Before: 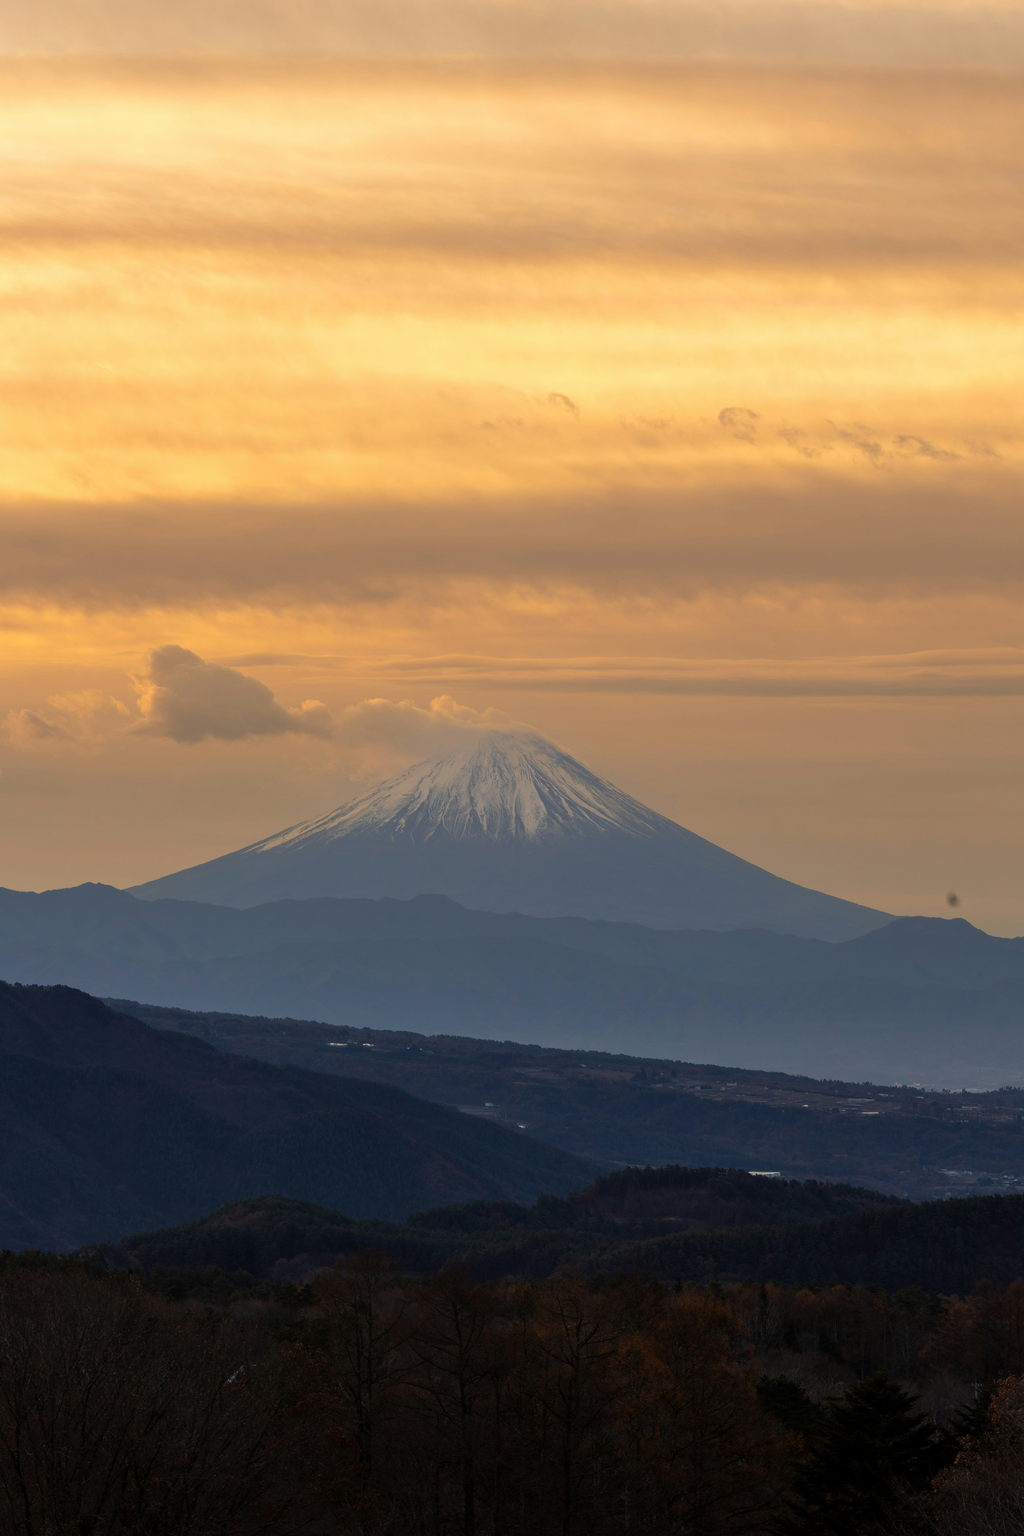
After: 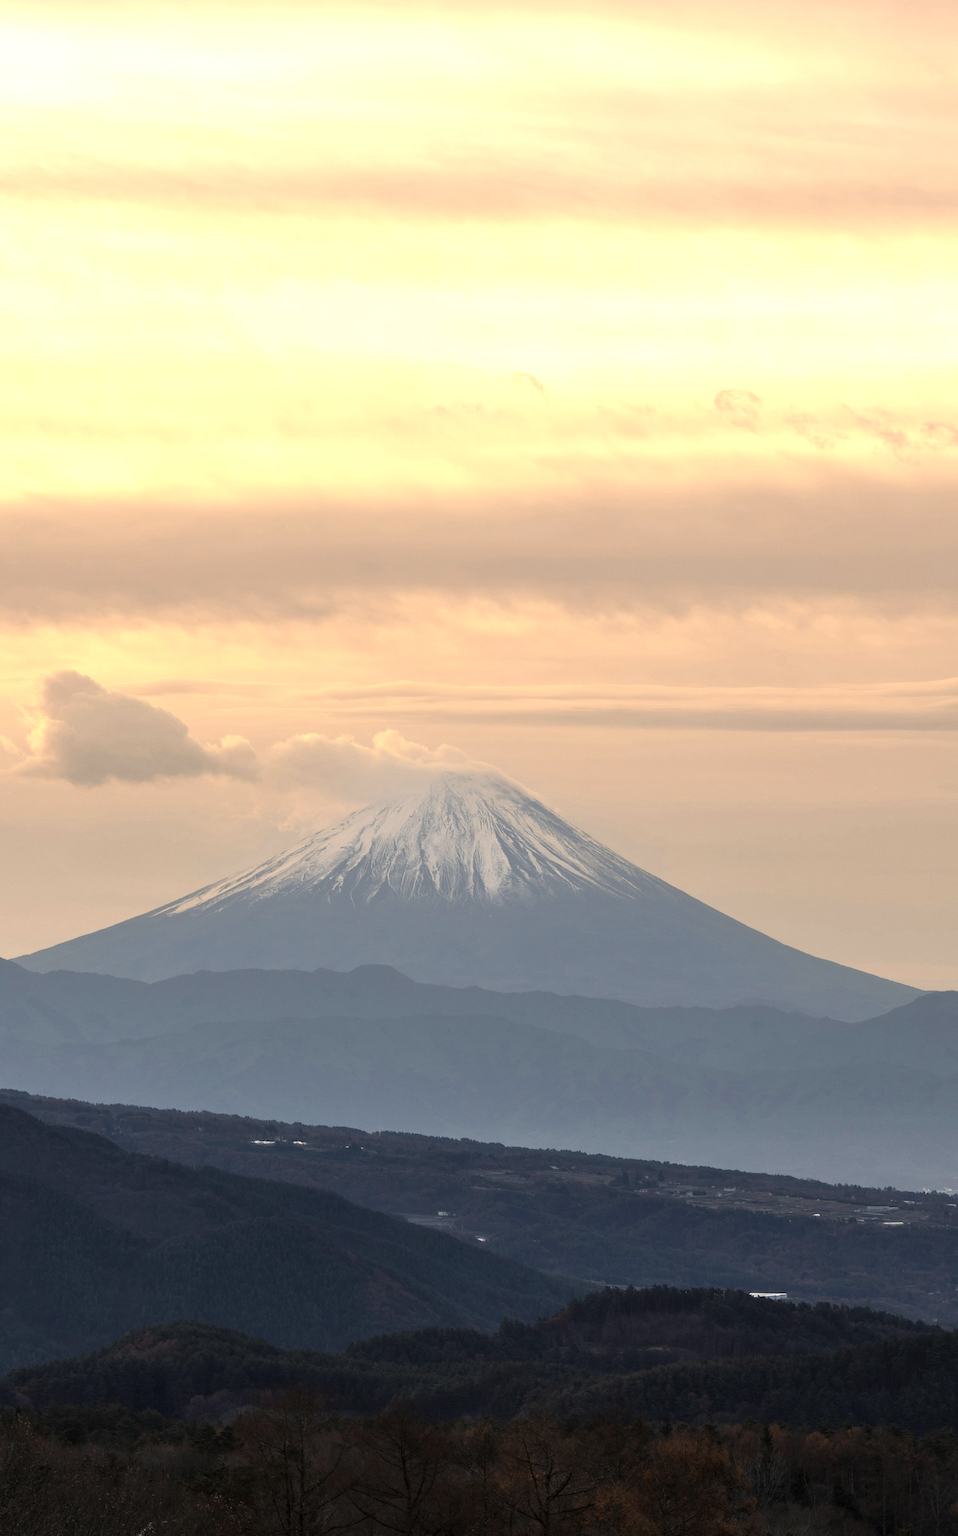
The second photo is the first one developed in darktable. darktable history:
exposure: exposure 0.942 EV, compensate highlight preservation false
crop: left 11.227%, top 5.115%, right 9.576%, bottom 10.297%
contrast brightness saturation: contrast 0.105, saturation -0.352
